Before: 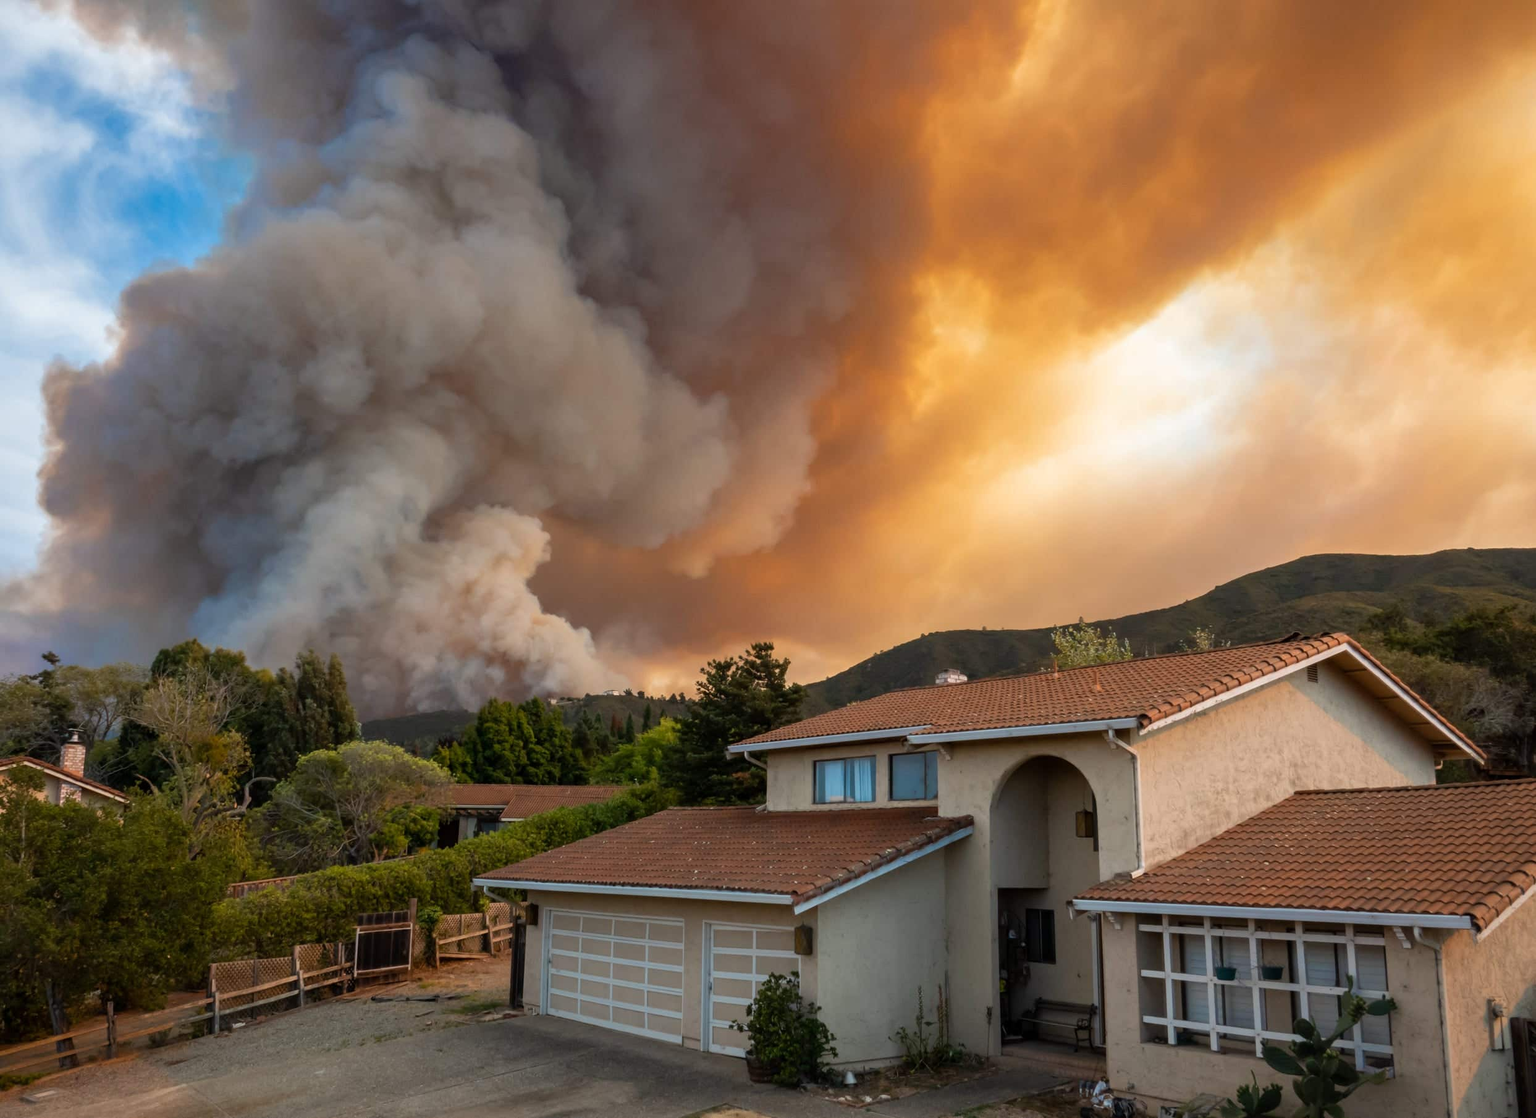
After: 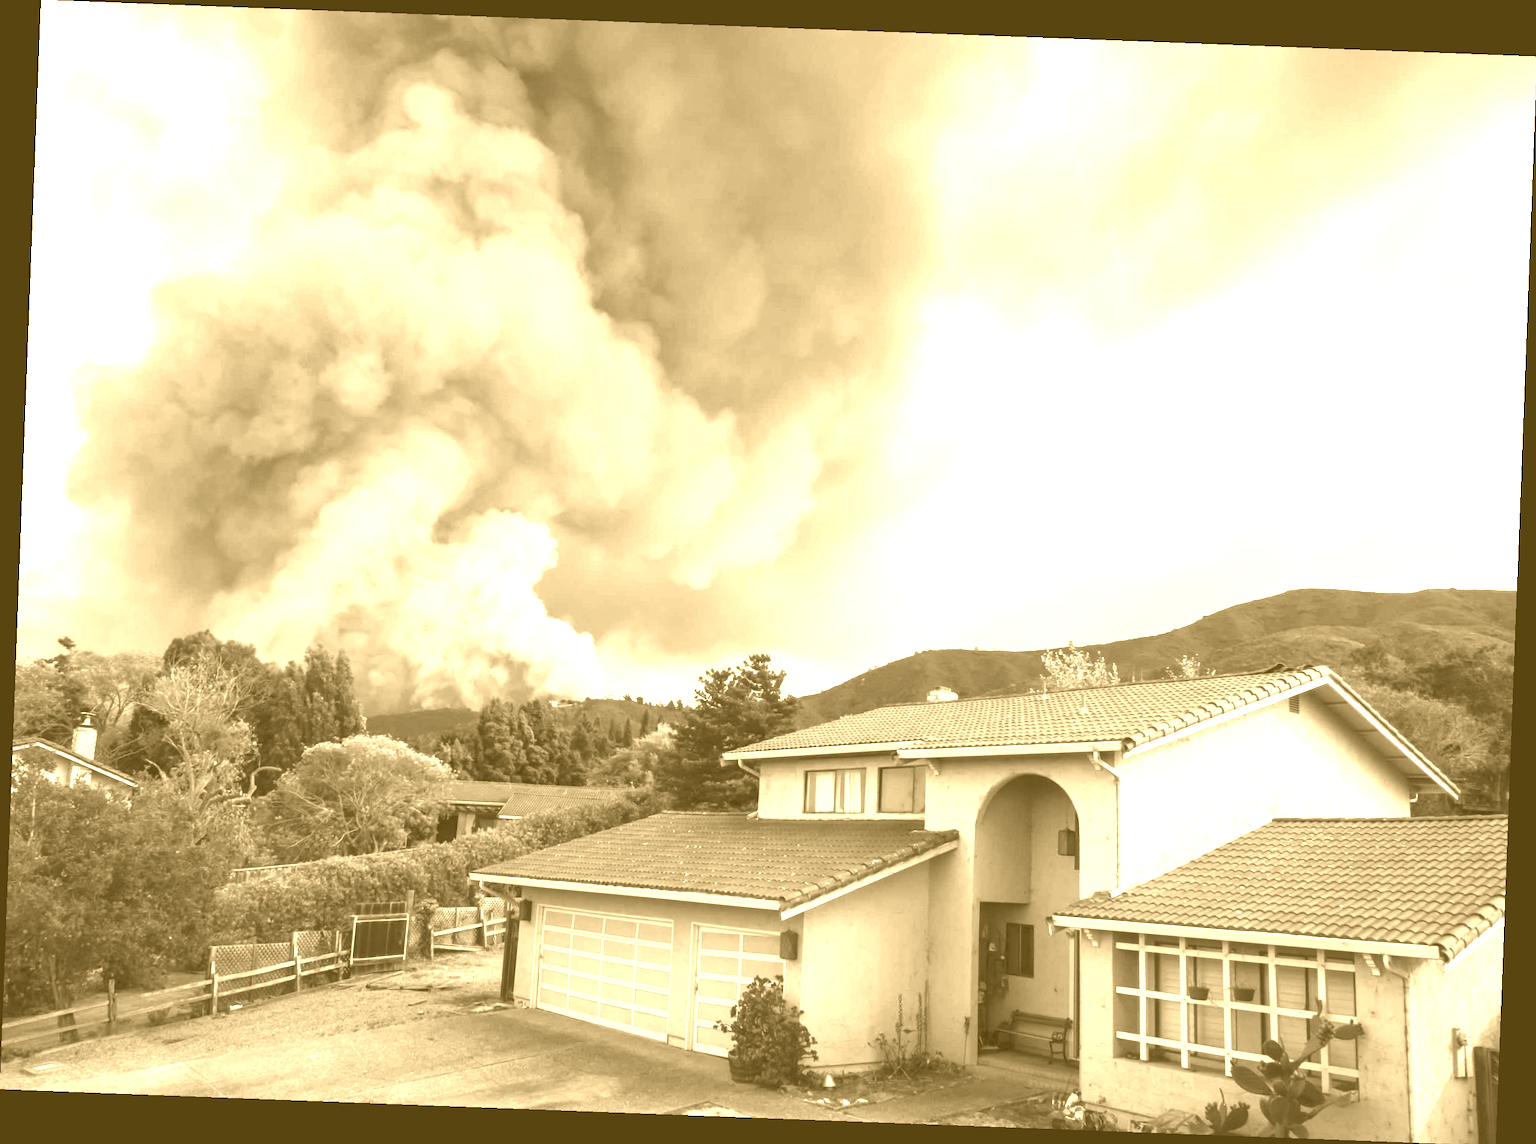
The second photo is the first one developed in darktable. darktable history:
rotate and perspective: rotation 2.17°, automatic cropping off
contrast brightness saturation: contrast 0.43, brightness 0.56, saturation -0.19
colorize: hue 36°, source mix 100%
